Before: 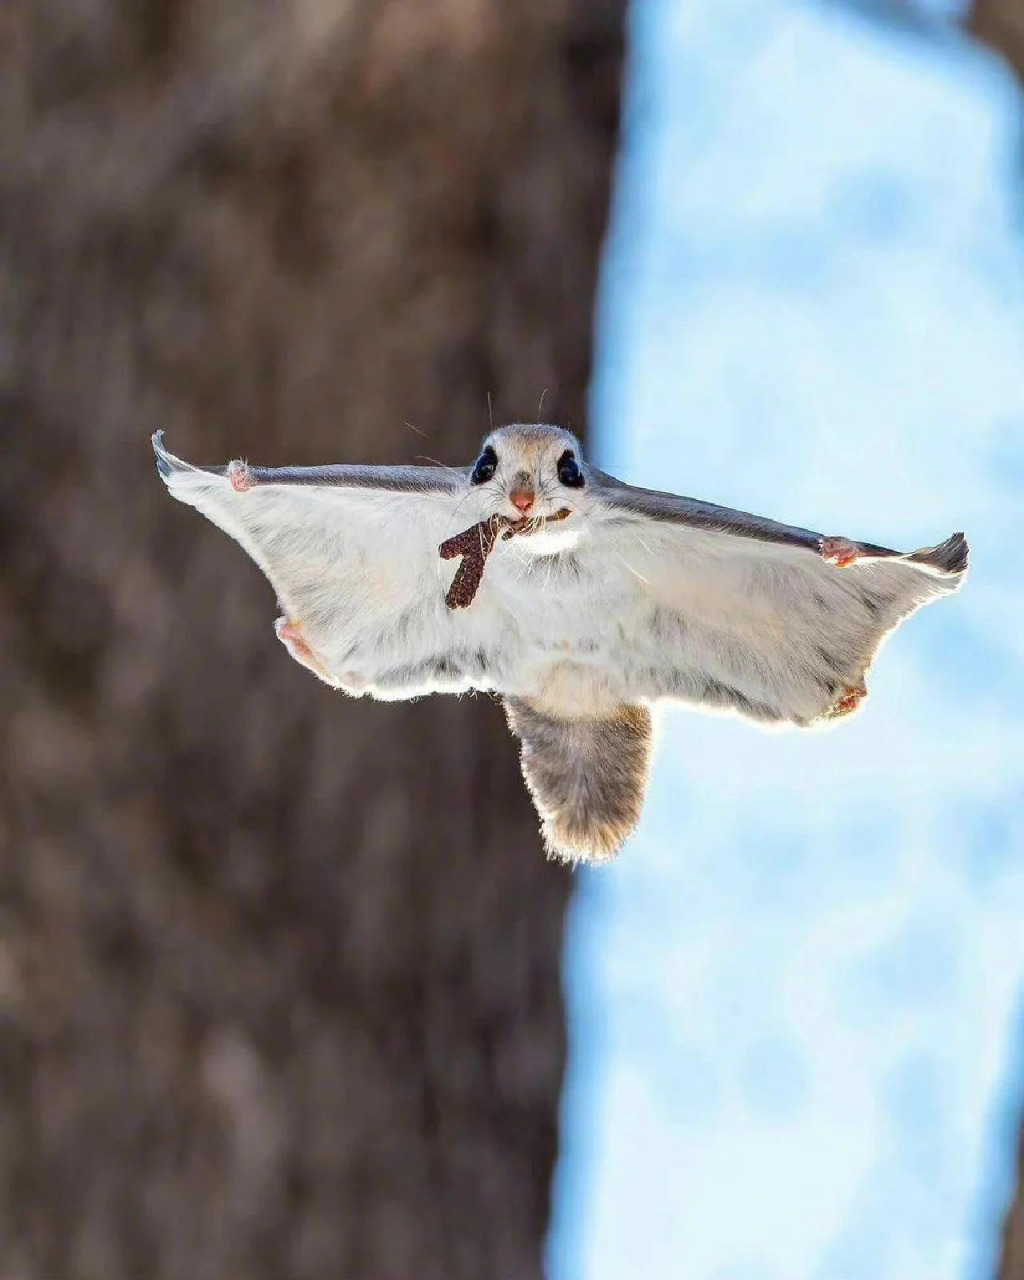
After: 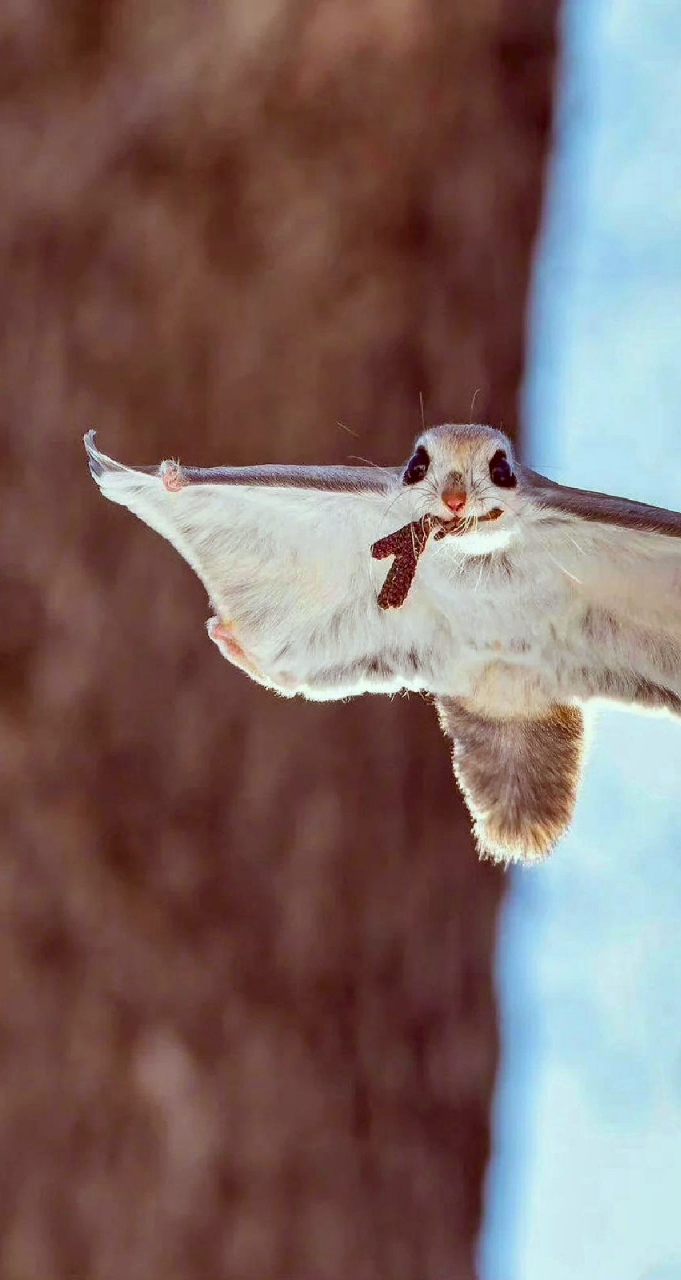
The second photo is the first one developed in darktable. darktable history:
shadows and highlights: shadows 43.57, white point adjustment -1.45, soften with gaussian
tone equalizer: on, module defaults
crop and rotate: left 6.644%, right 26.794%
color correction: highlights a* -6.98, highlights b* -0.203, shadows a* 20.33, shadows b* 11.78
